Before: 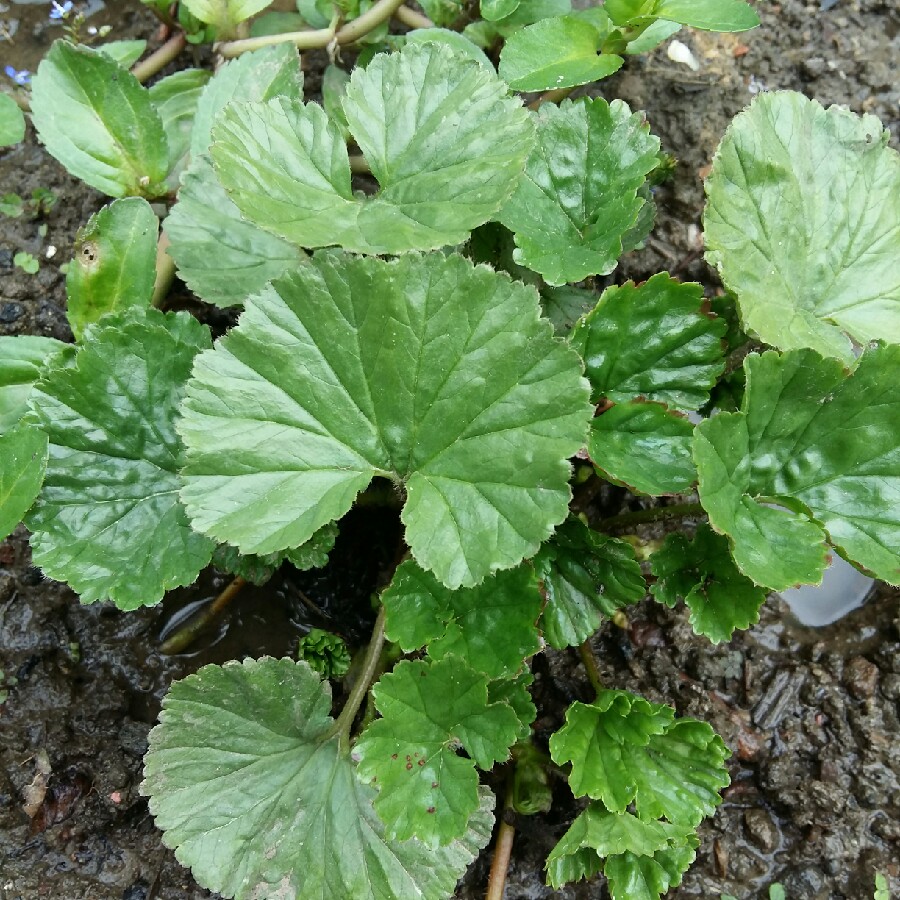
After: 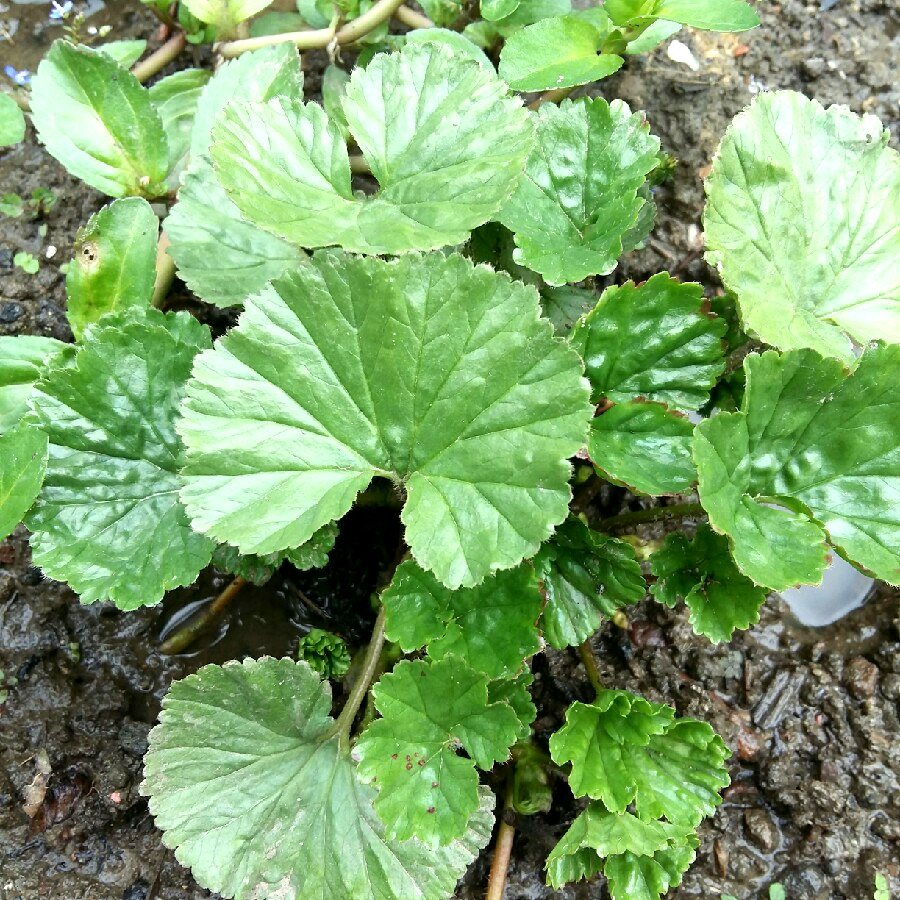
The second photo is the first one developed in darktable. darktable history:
exposure: black level correction 0.001, exposure 0.675 EV, compensate highlight preservation false
color balance: contrast -0.5%
